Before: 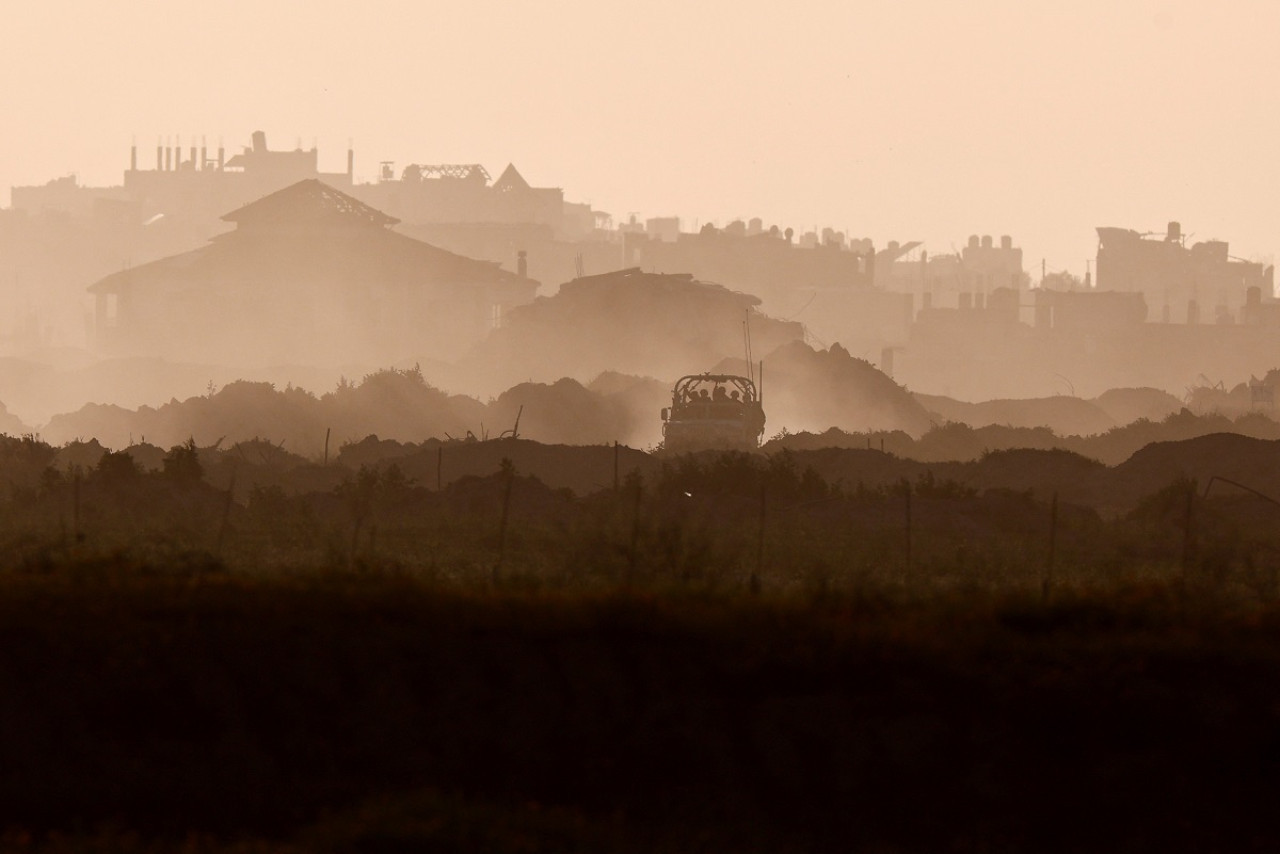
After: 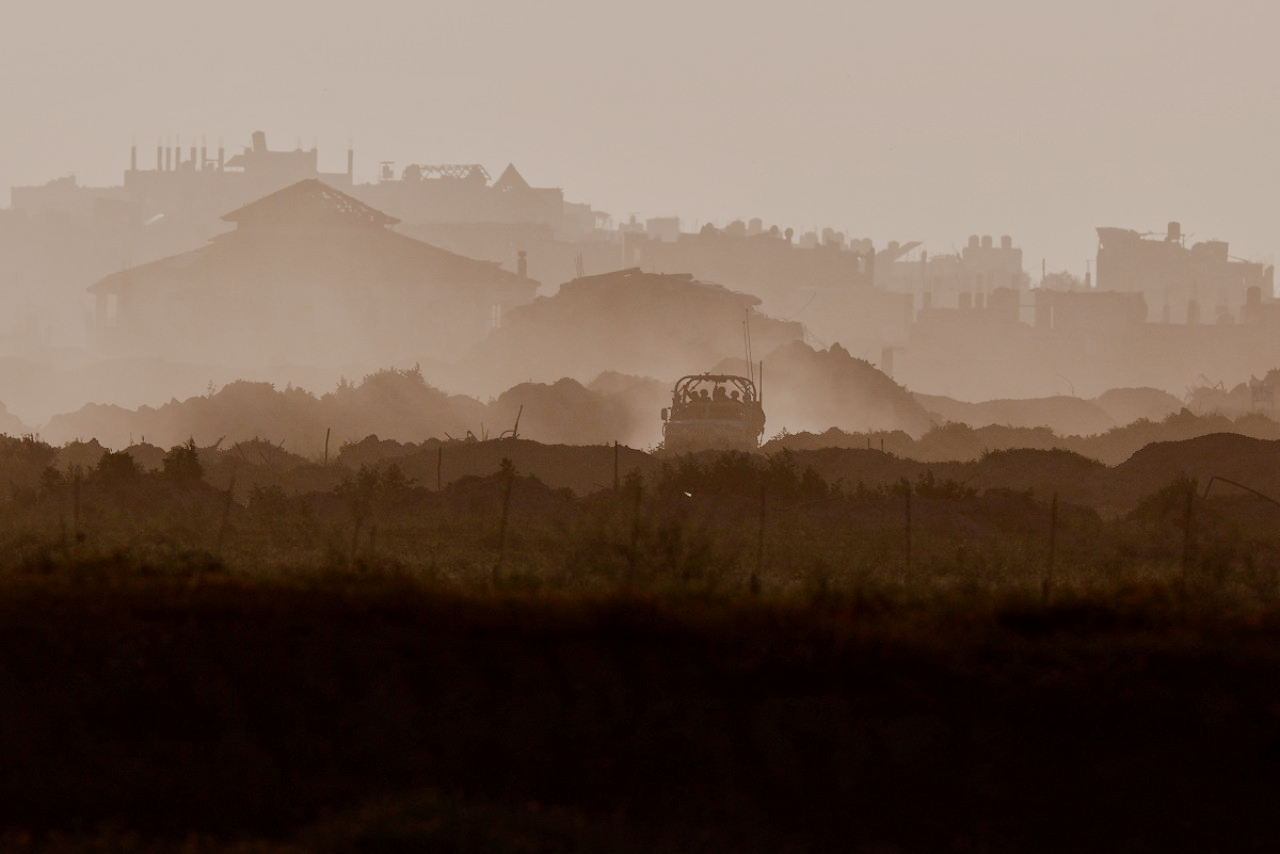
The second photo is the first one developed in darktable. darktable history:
local contrast: mode bilateral grid, contrast 20, coarseness 50, detail 120%, midtone range 0.2
sigmoid: contrast 1.05, skew -0.15
